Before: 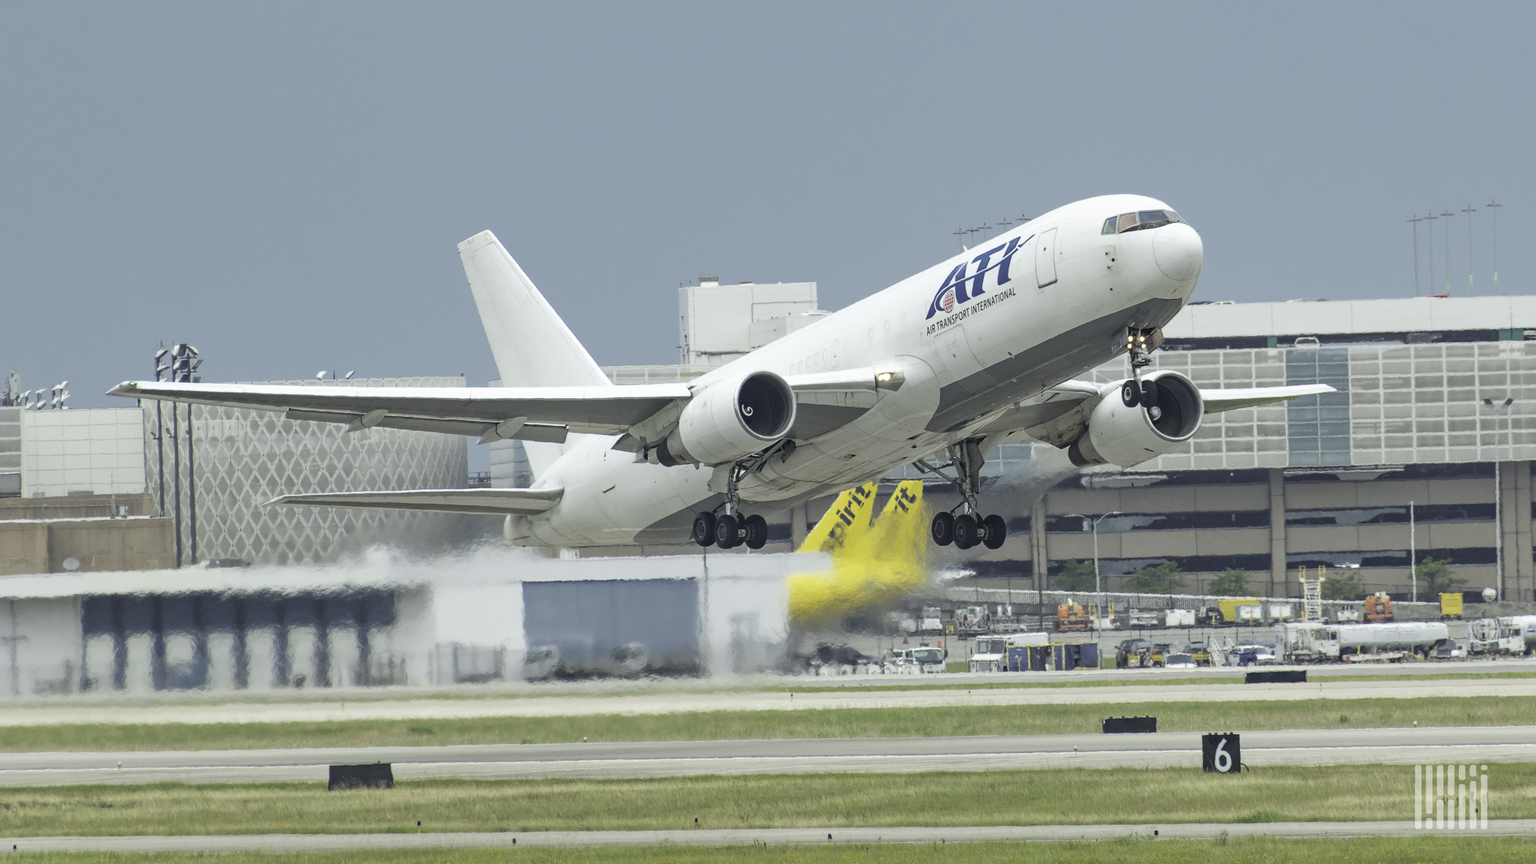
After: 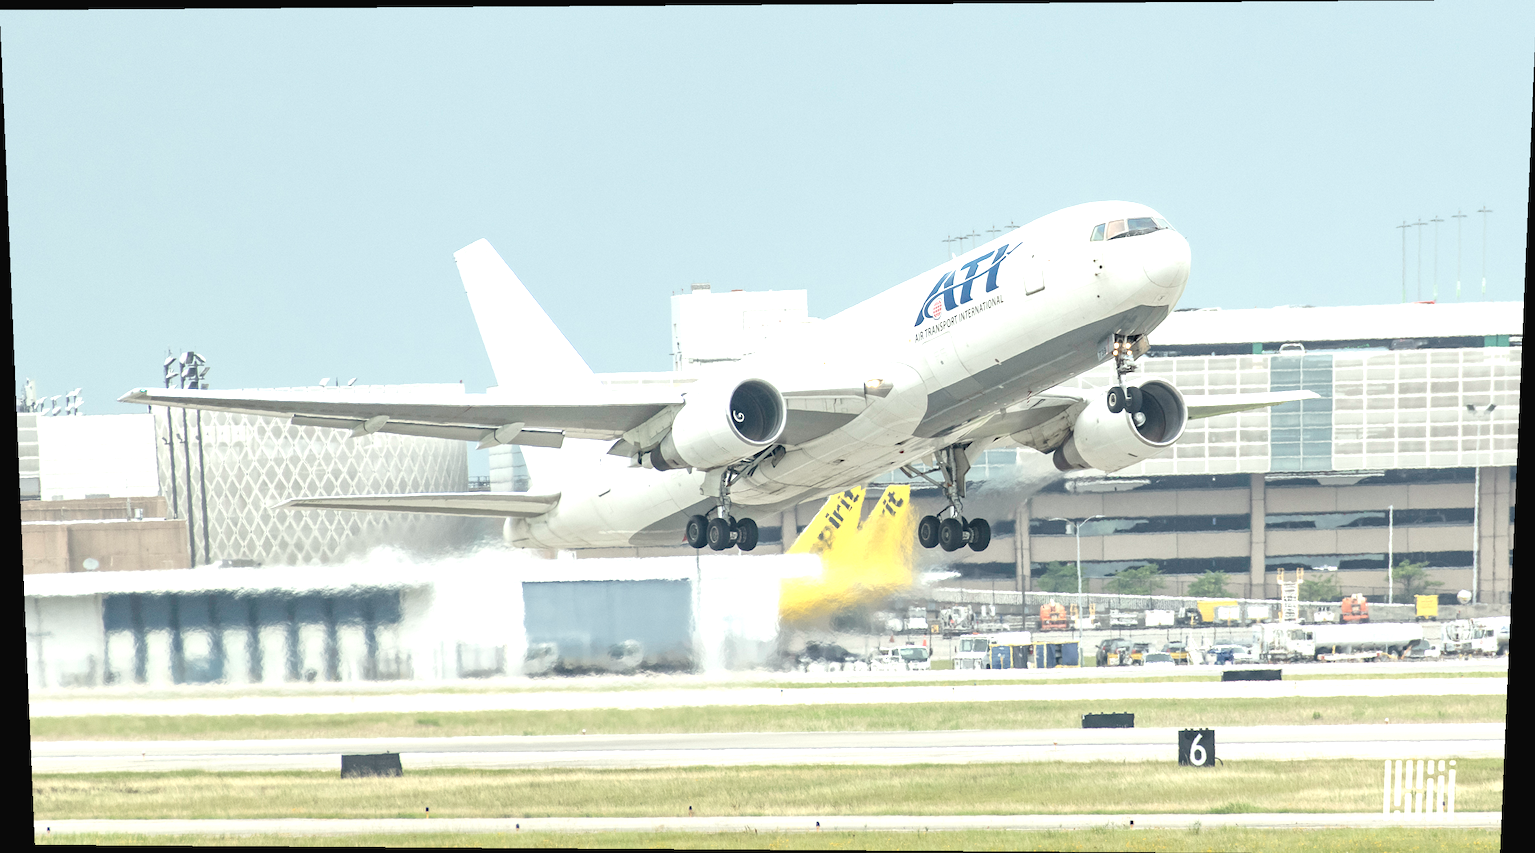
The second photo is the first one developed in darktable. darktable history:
color balance rgb: perceptual saturation grading › global saturation 35%, perceptual saturation grading › highlights -25%, perceptual saturation grading › shadows 50%
rotate and perspective: lens shift (vertical) 0.048, lens shift (horizontal) -0.024, automatic cropping off
contrast brightness saturation: contrast -0.05, saturation -0.41
color correction: highlights b* 3
exposure: exposure 0.785 EV, compensate highlight preservation false
rgb levels: levels [[0.01, 0.419, 0.839], [0, 0.5, 1], [0, 0.5, 1]]
